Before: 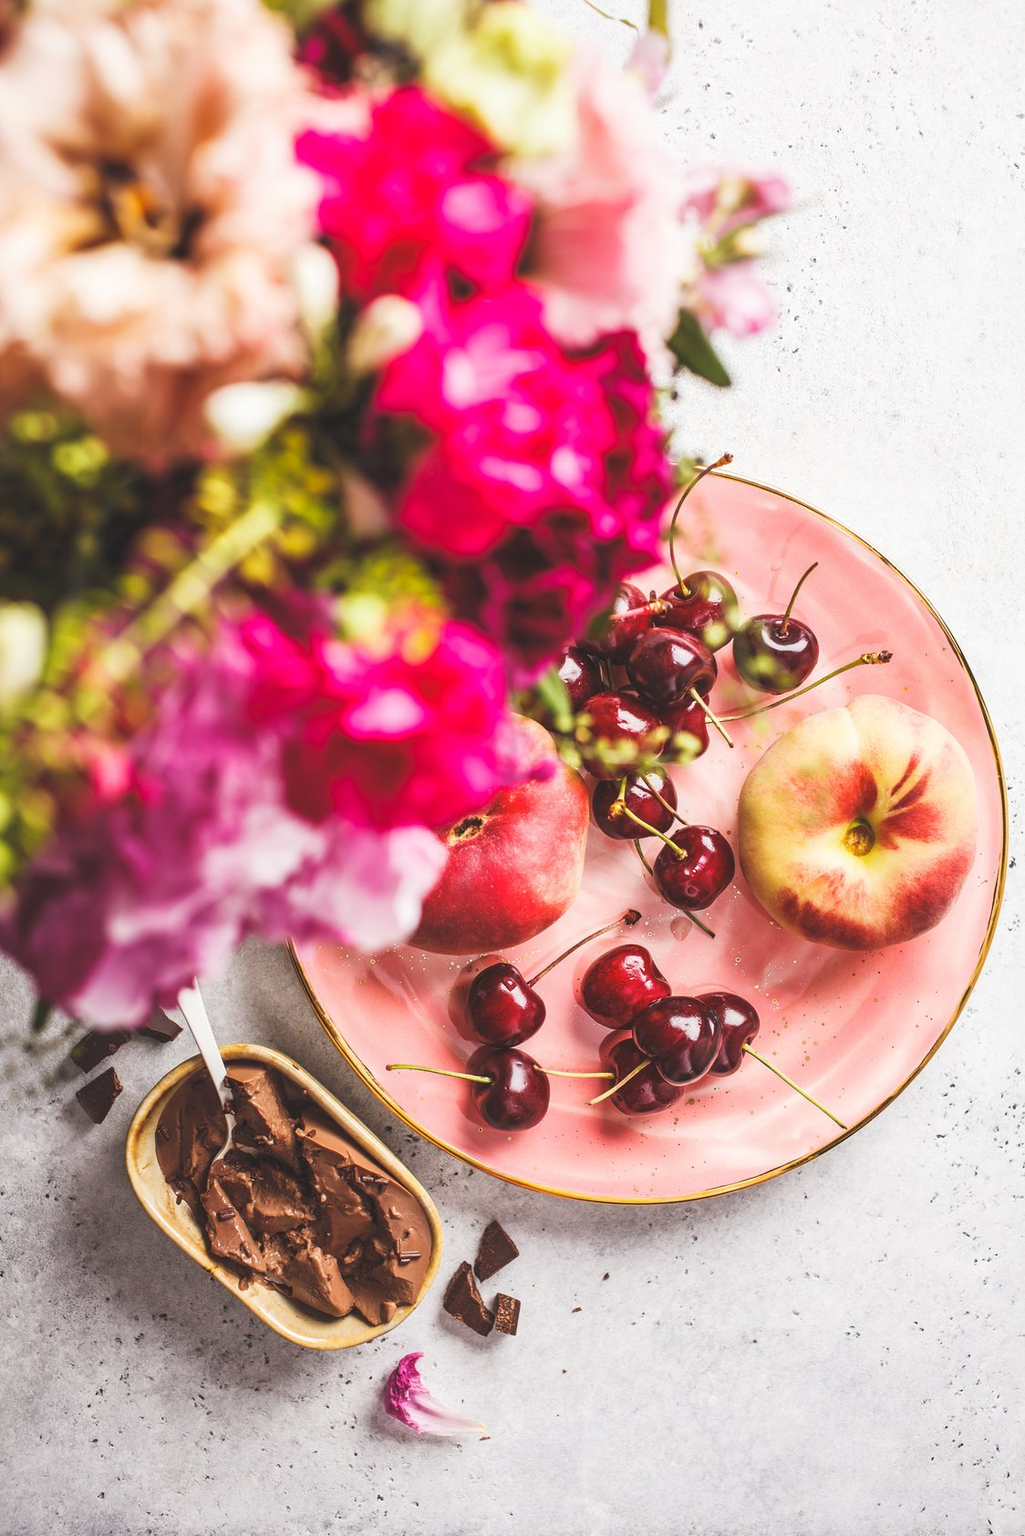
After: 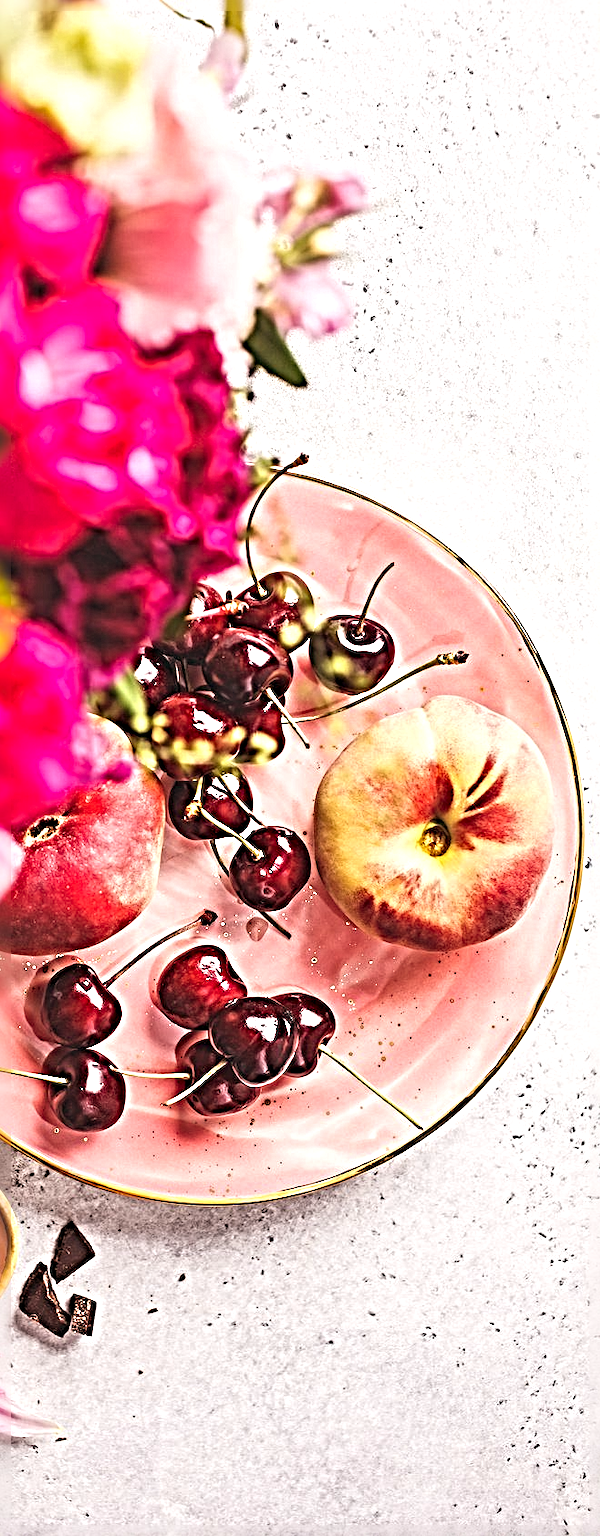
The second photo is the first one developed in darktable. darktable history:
sharpen: radius 6.3, amount 1.8, threshold 0
crop: left 41.402%
exposure: black level correction 0.001, exposure 0.191 EV, compensate highlight preservation false
color balance: lift [0.998, 0.998, 1.001, 1.002], gamma [0.995, 1.025, 0.992, 0.975], gain [0.995, 1.02, 0.997, 0.98]
